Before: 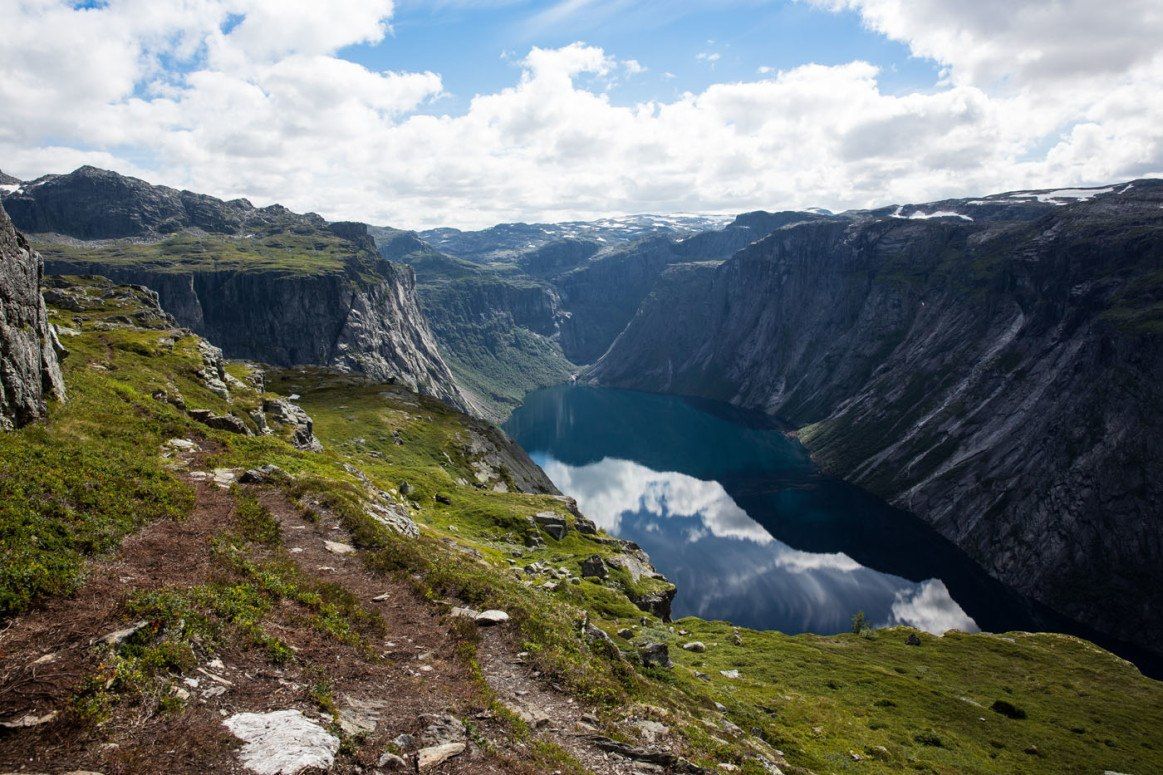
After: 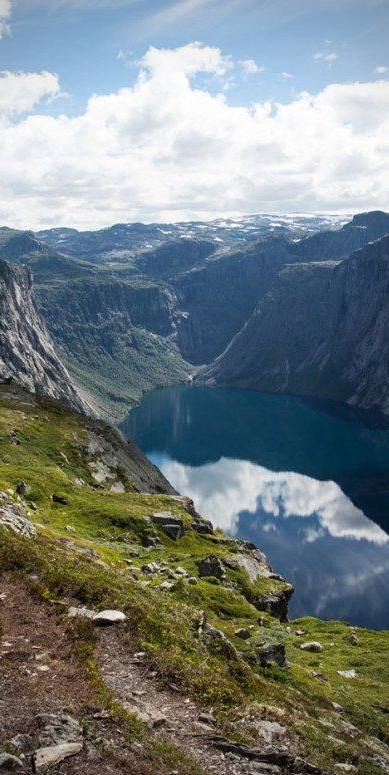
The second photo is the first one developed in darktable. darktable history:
crop: left 32.95%, right 33.573%
vignetting: fall-off radius 46.23%, brightness -0.575, unbound false
